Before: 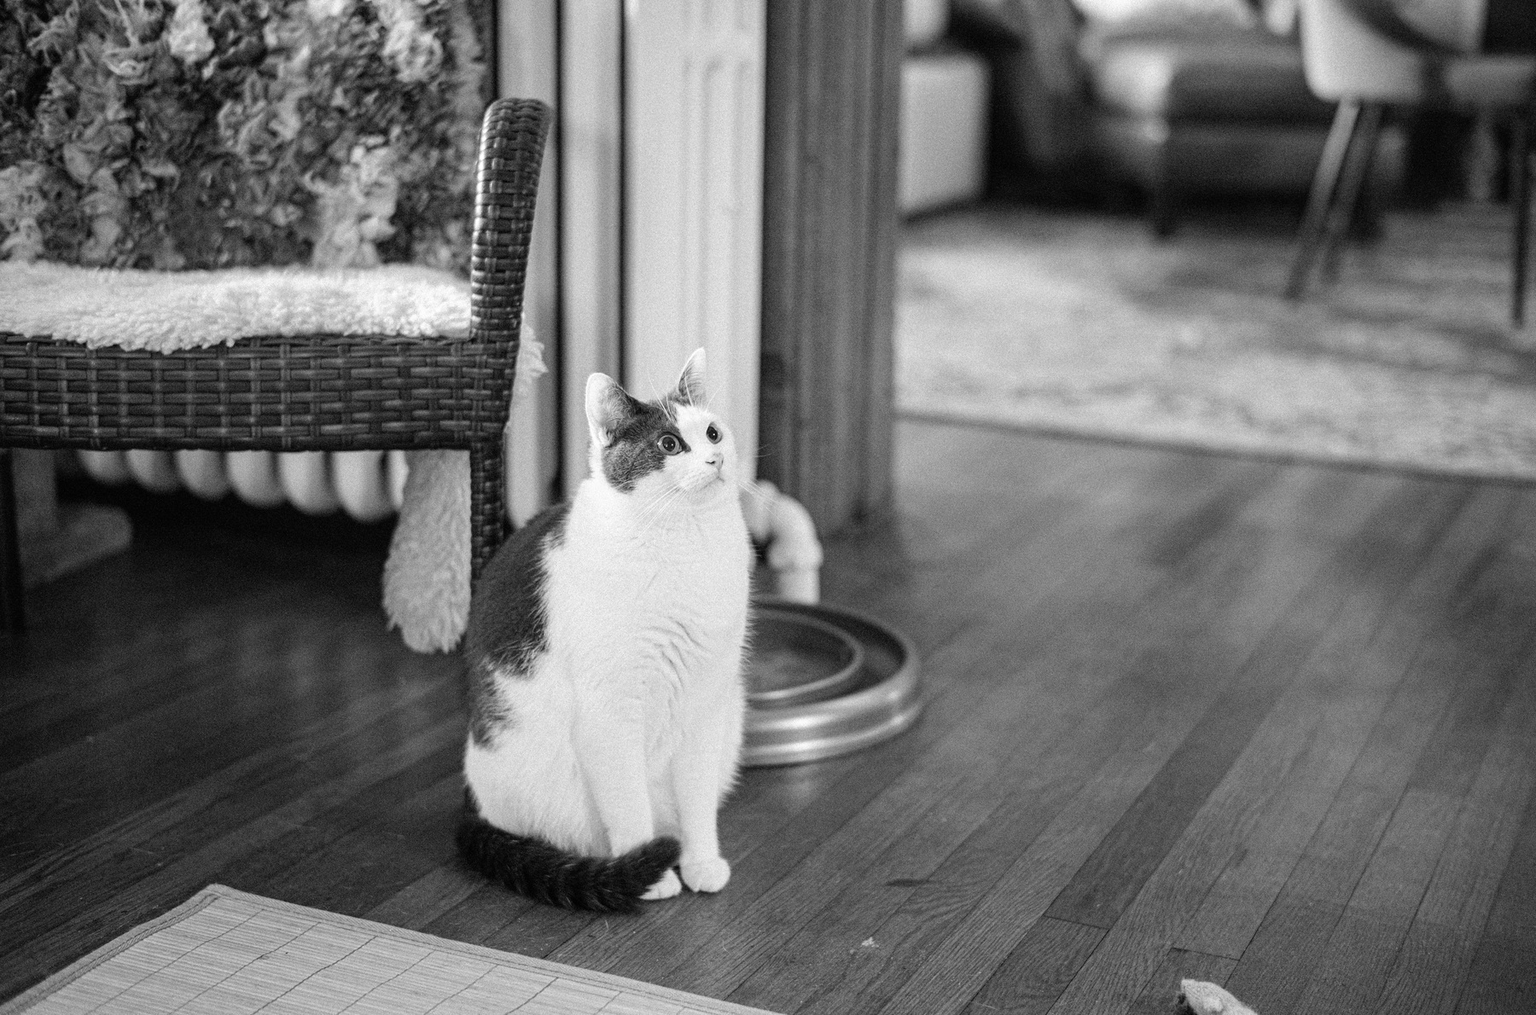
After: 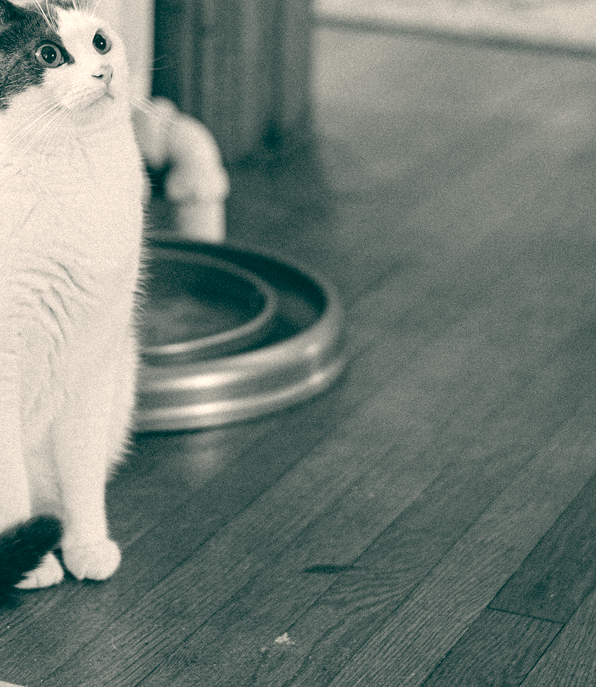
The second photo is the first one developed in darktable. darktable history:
color balance: lift [1.005, 0.99, 1.007, 1.01], gamma [1, 0.979, 1.011, 1.021], gain [0.923, 1.098, 1.025, 0.902], input saturation 90.45%, contrast 7.73%, output saturation 105.91%
crop: left 40.878%, top 39.176%, right 25.993%, bottom 3.081%
